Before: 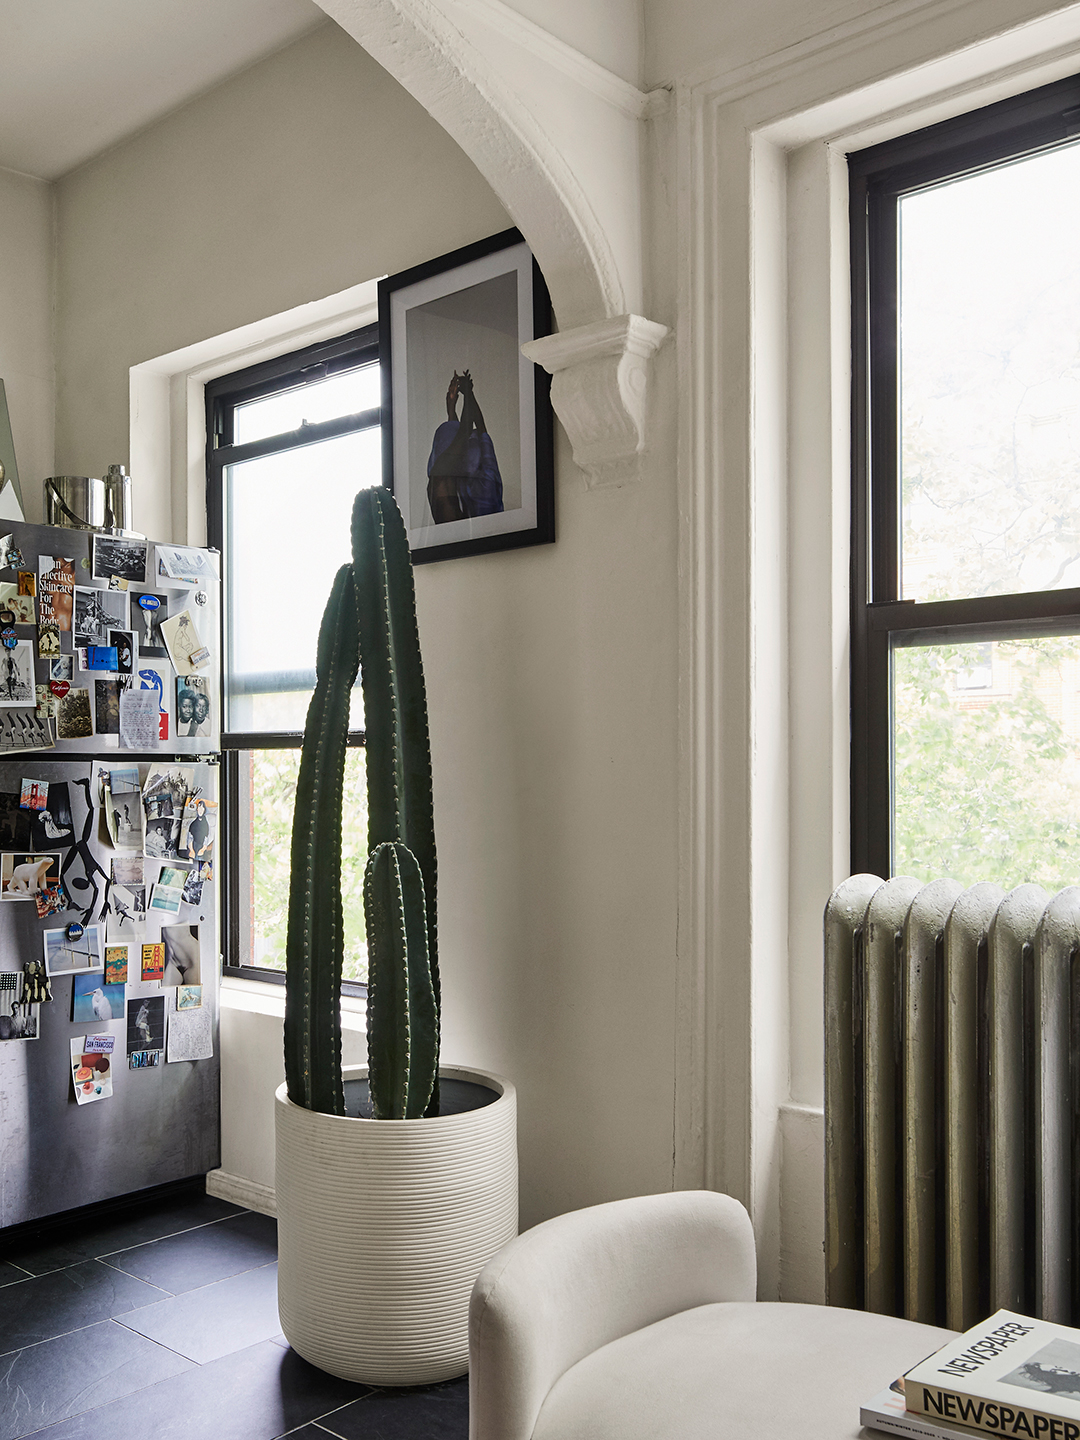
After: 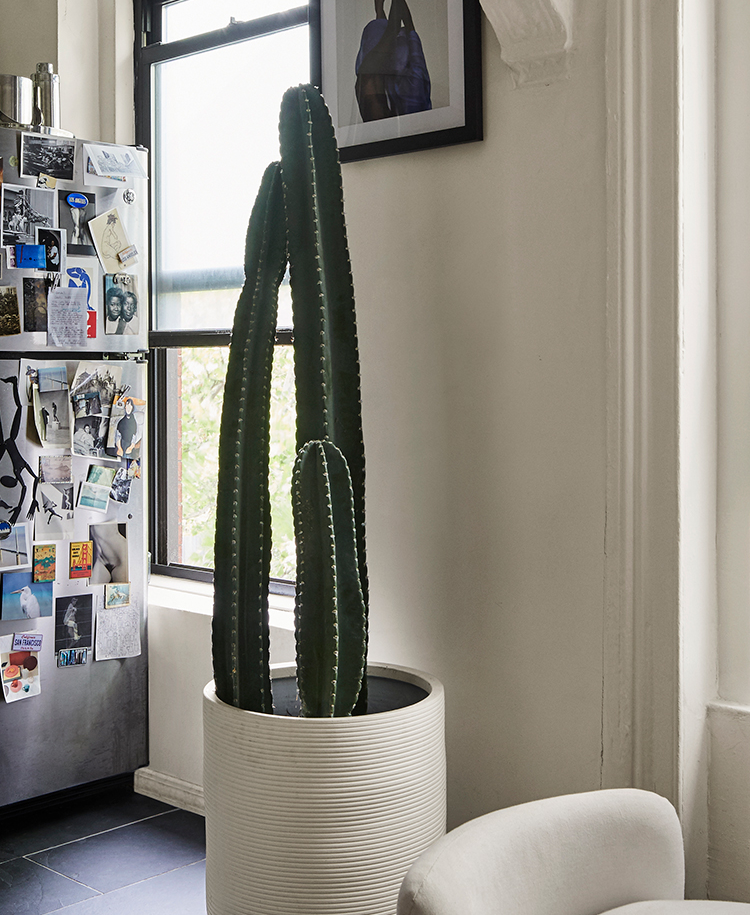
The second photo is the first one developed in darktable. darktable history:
crop: left 6.751%, top 27.952%, right 23.775%, bottom 8.447%
